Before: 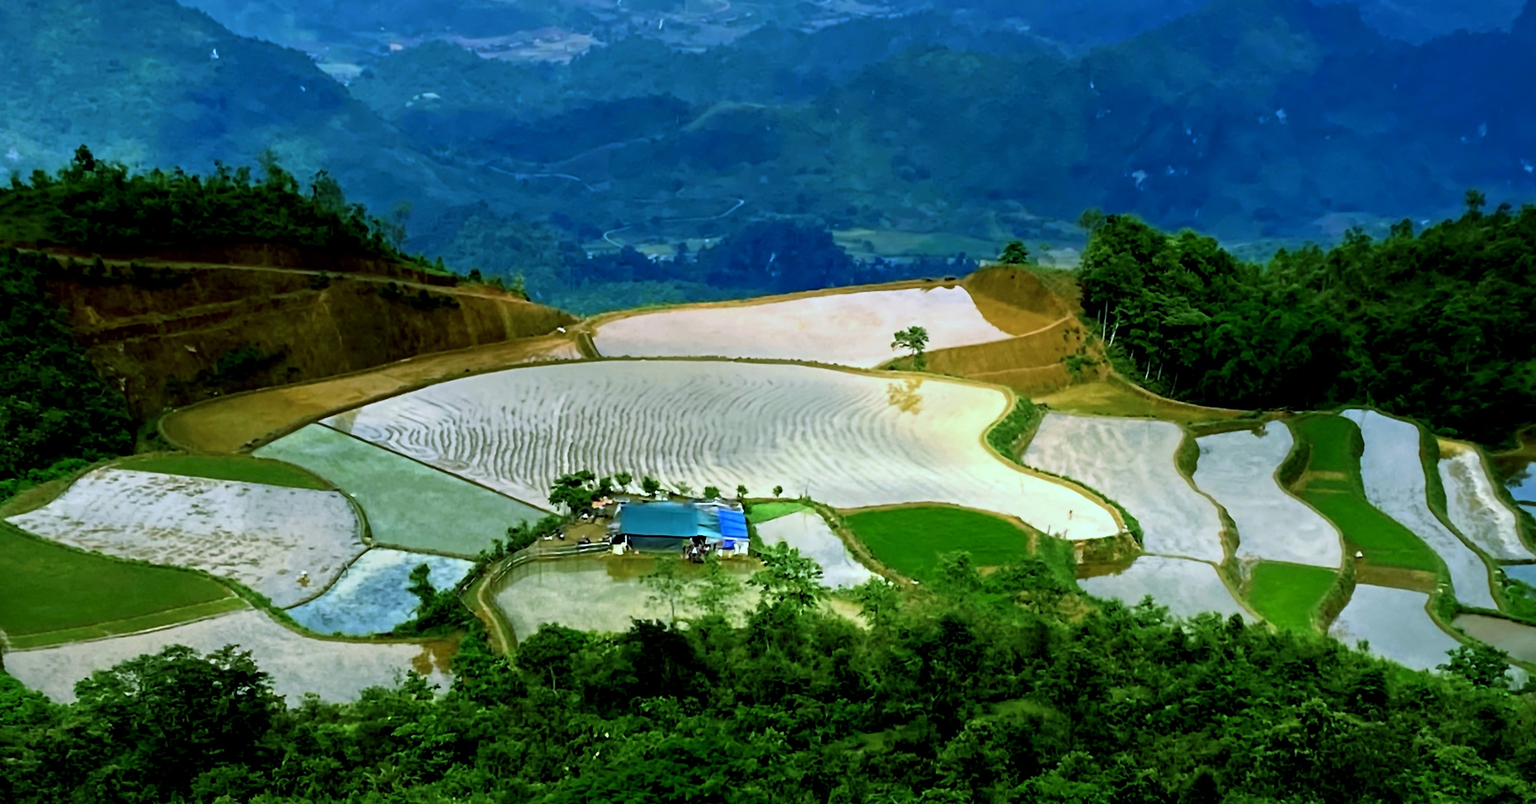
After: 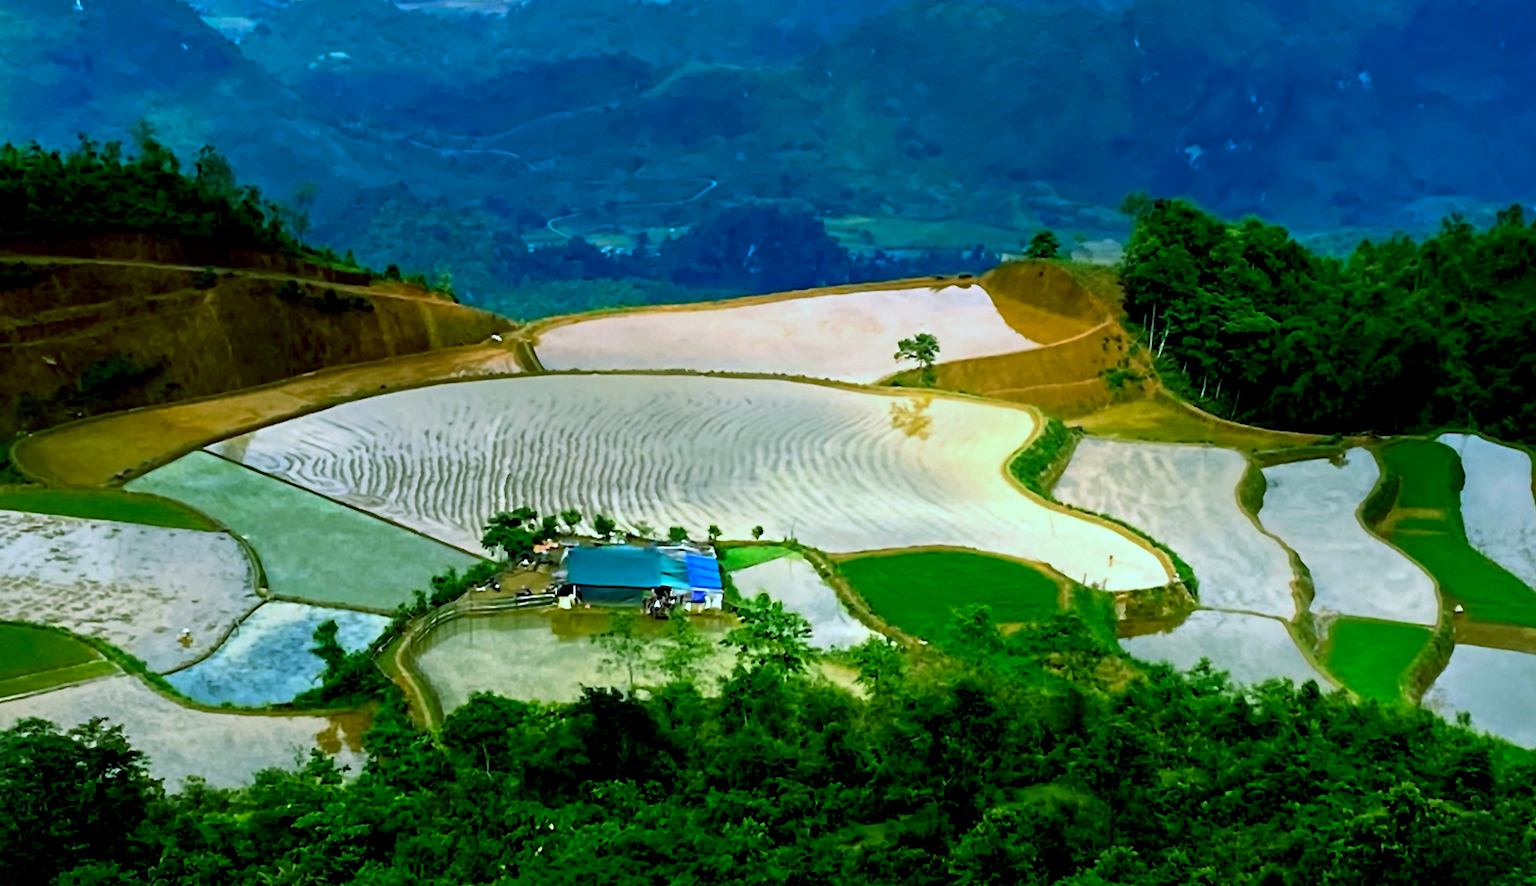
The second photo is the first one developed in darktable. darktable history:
crop: left 9.79%, top 6.269%, right 7.262%, bottom 2.238%
